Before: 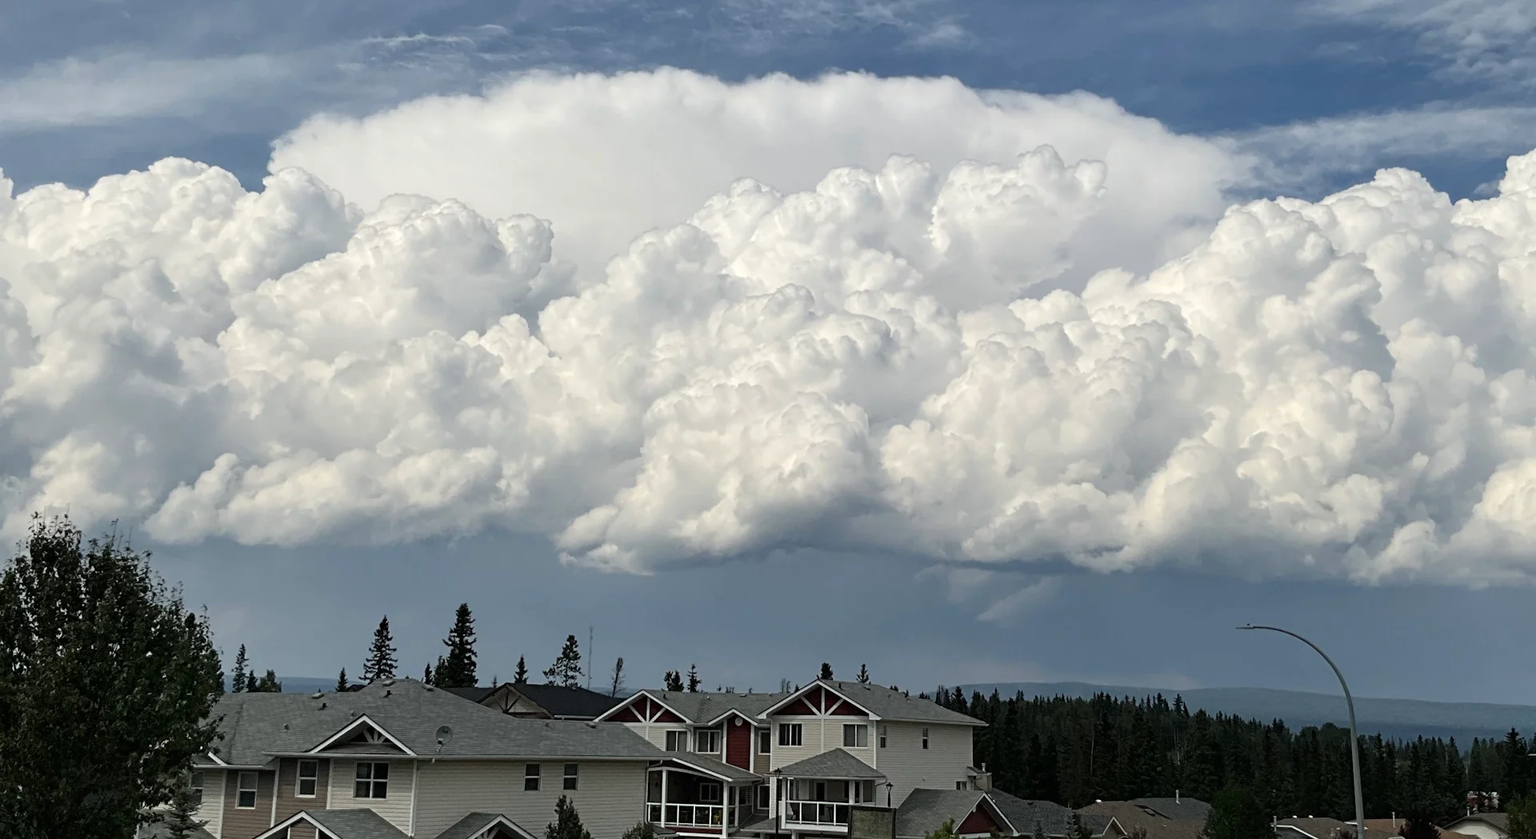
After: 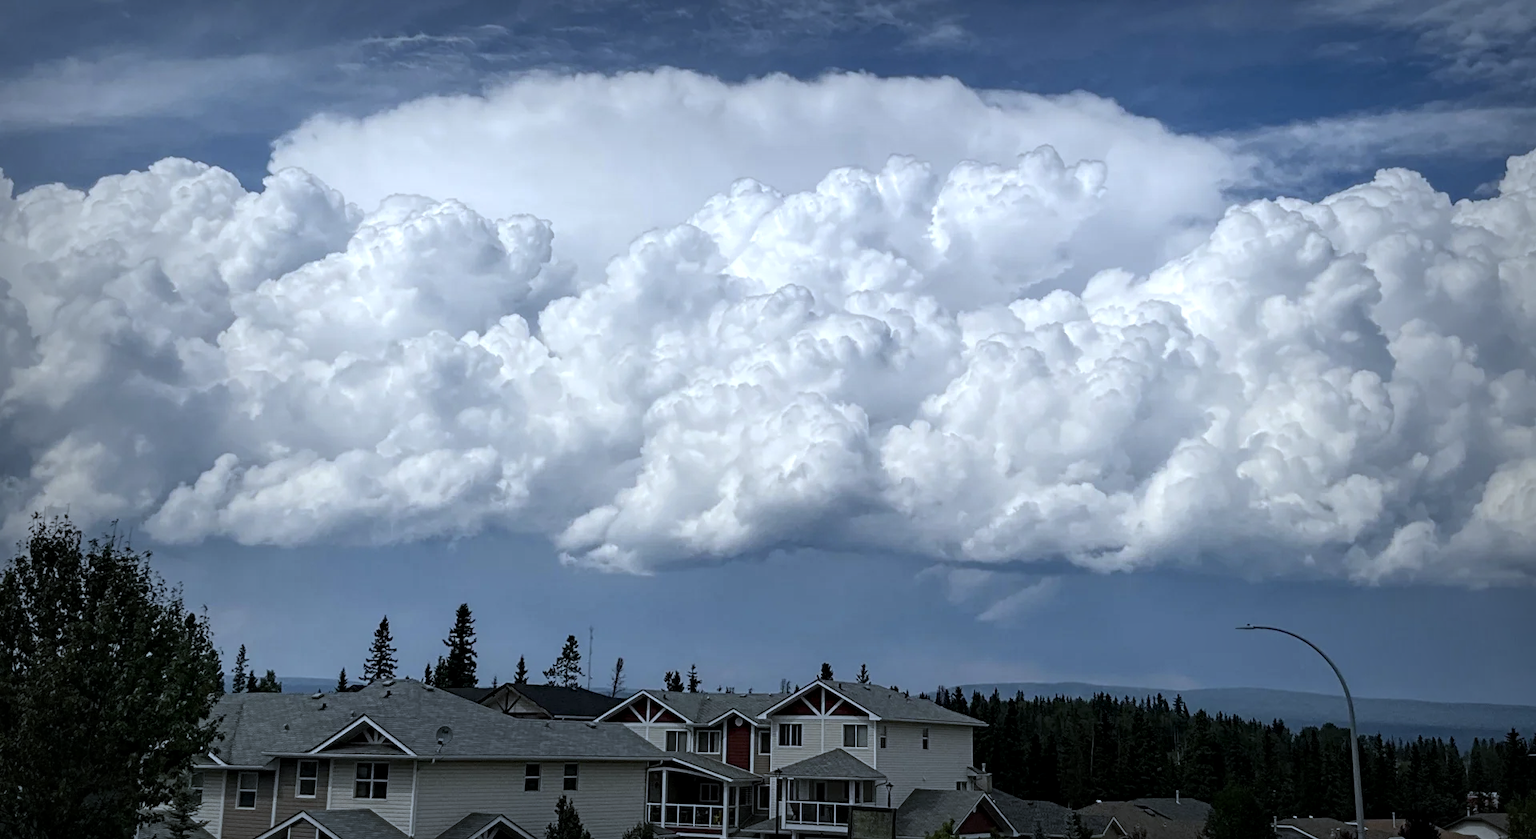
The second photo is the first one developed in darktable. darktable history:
white balance: red 0.926, green 1.003, blue 1.133
local contrast: detail 130%
vignetting: fall-off start 53.2%, brightness -0.594, saturation 0, automatic ratio true, width/height ratio 1.313, shape 0.22, unbound false
